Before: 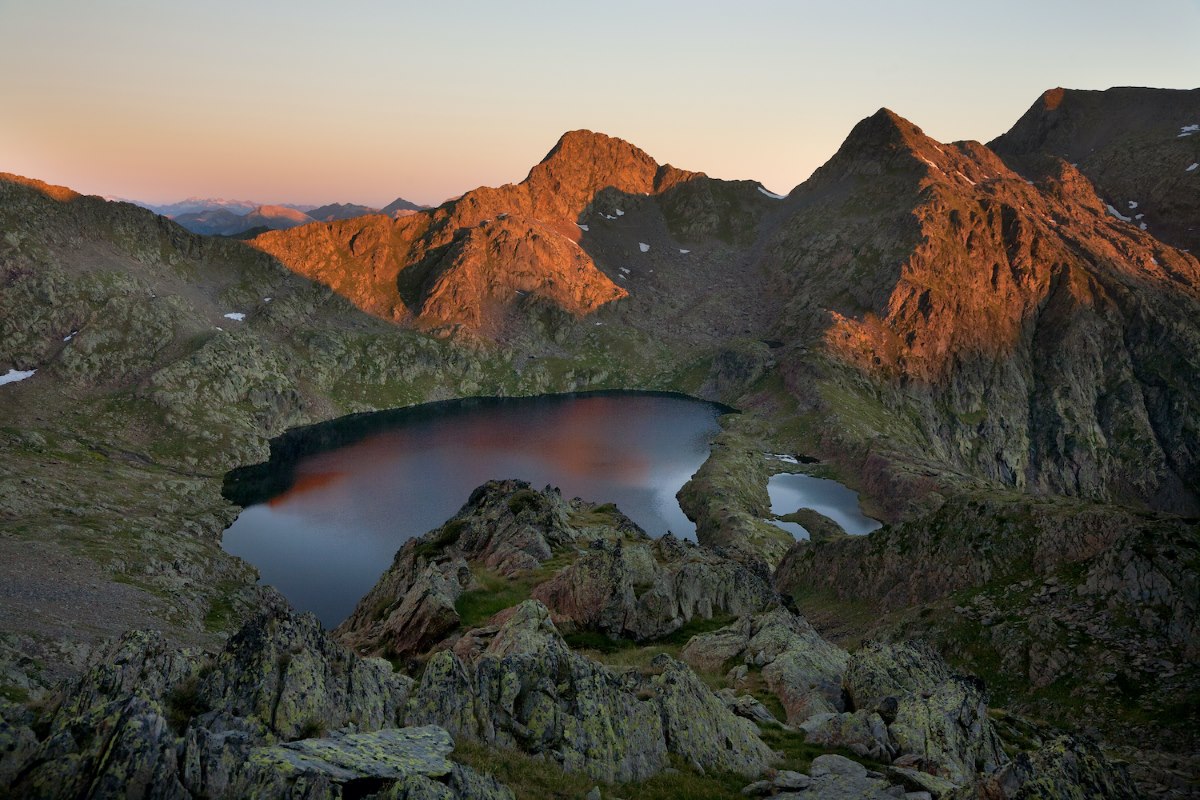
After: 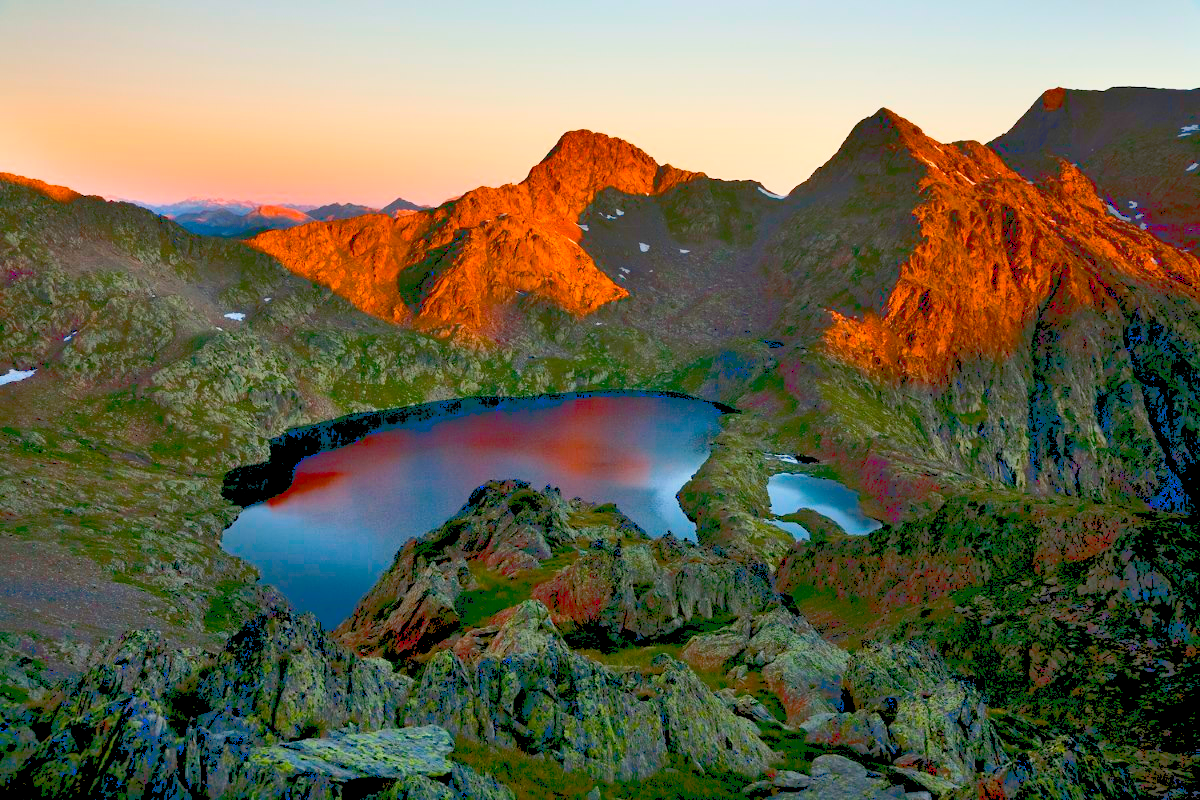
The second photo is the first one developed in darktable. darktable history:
color balance rgb: global offset › luminance -0.467%, perceptual saturation grading › global saturation 36.577%, perceptual saturation grading › shadows 35.296%, global vibrance 9.26%
shadows and highlights: shadows 33.15, highlights -47.83, compress 49.84%, soften with gaussian
exposure: black level correction 0.001, compensate highlight preservation false
tone curve: curves: ch0 [(0, 0) (0.003, 0.203) (0.011, 0.203) (0.025, 0.21) (0.044, 0.22) (0.069, 0.231) (0.1, 0.243) (0.136, 0.255) (0.177, 0.277) (0.224, 0.305) (0.277, 0.346) (0.335, 0.412) (0.399, 0.492) (0.468, 0.571) (0.543, 0.658) (0.623, 0.75) (0.709, 0.837) (0.801, 0.905) (0.898, 0.955) (1, 1)], color space Lab, linked channels, preserve colors none
